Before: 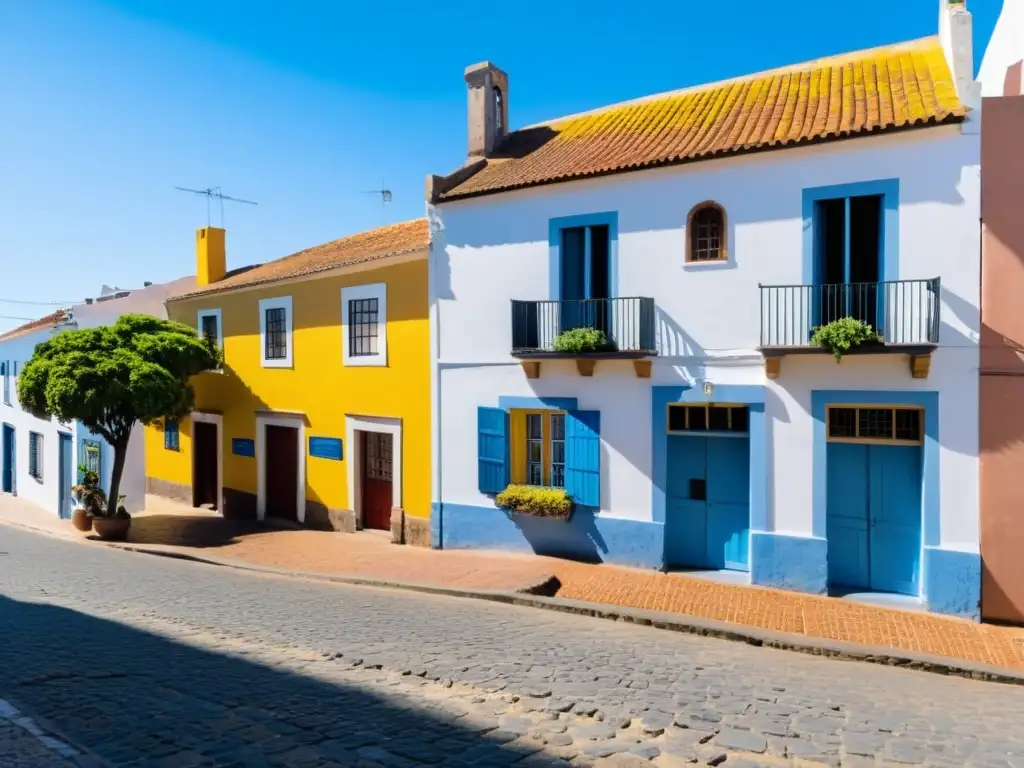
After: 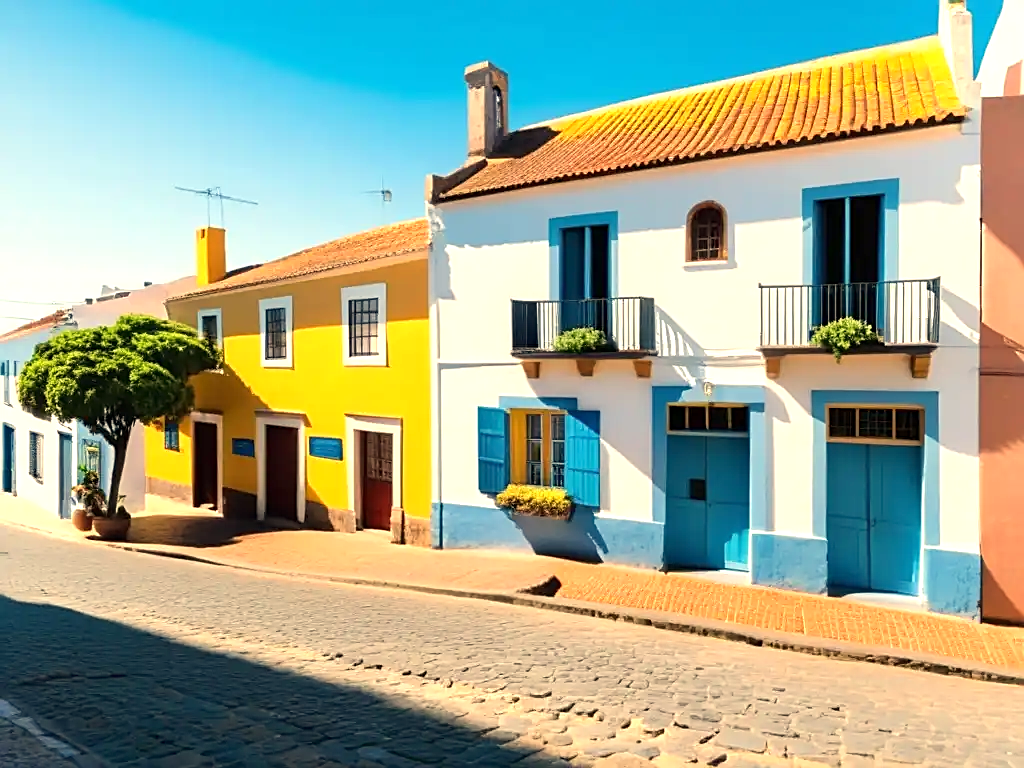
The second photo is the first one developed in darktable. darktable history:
white balance: red 1.123, blue 0.83
sharpen: on, module defaults
exposure: exposure 0.574 EV, compensate highlight preservation false
